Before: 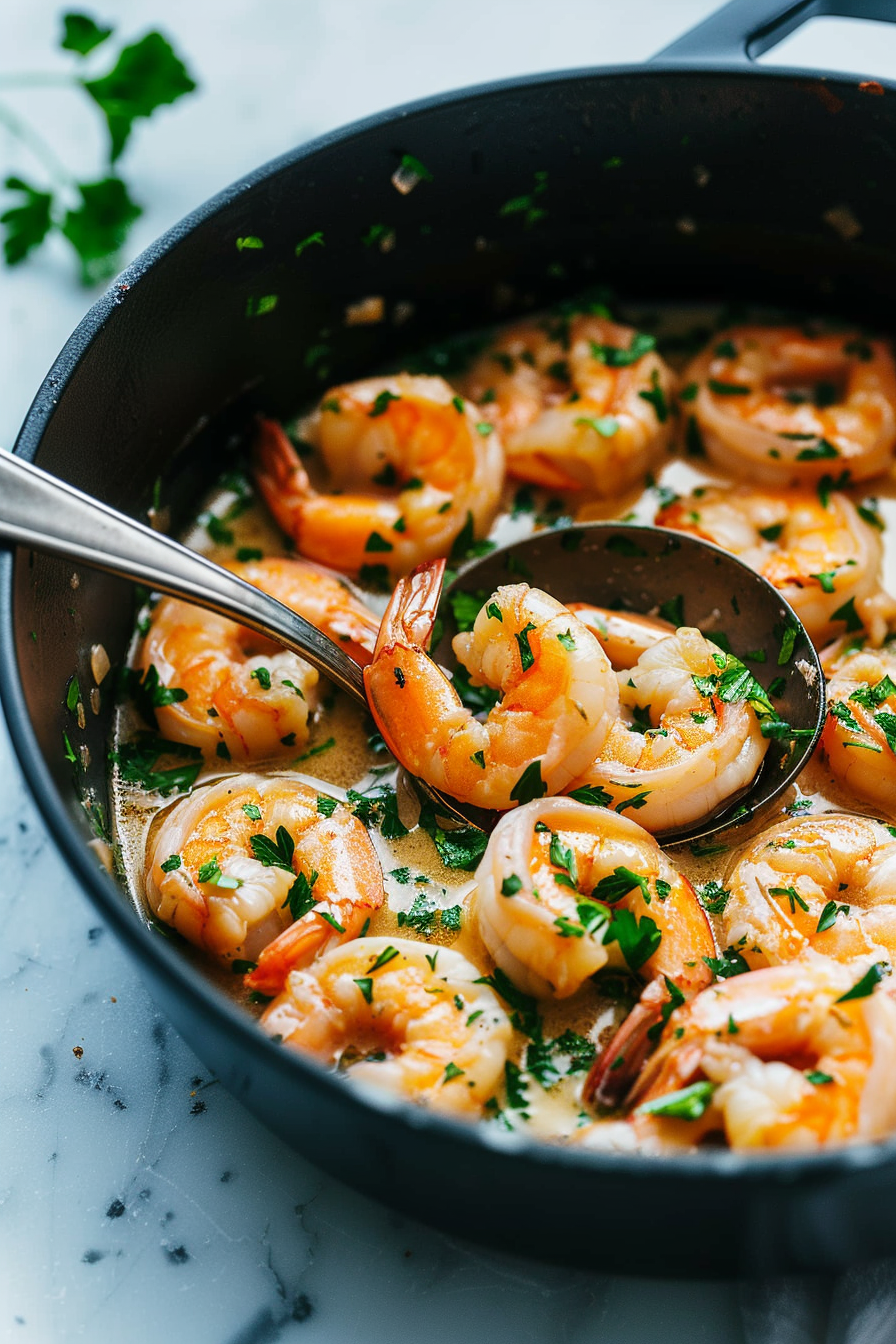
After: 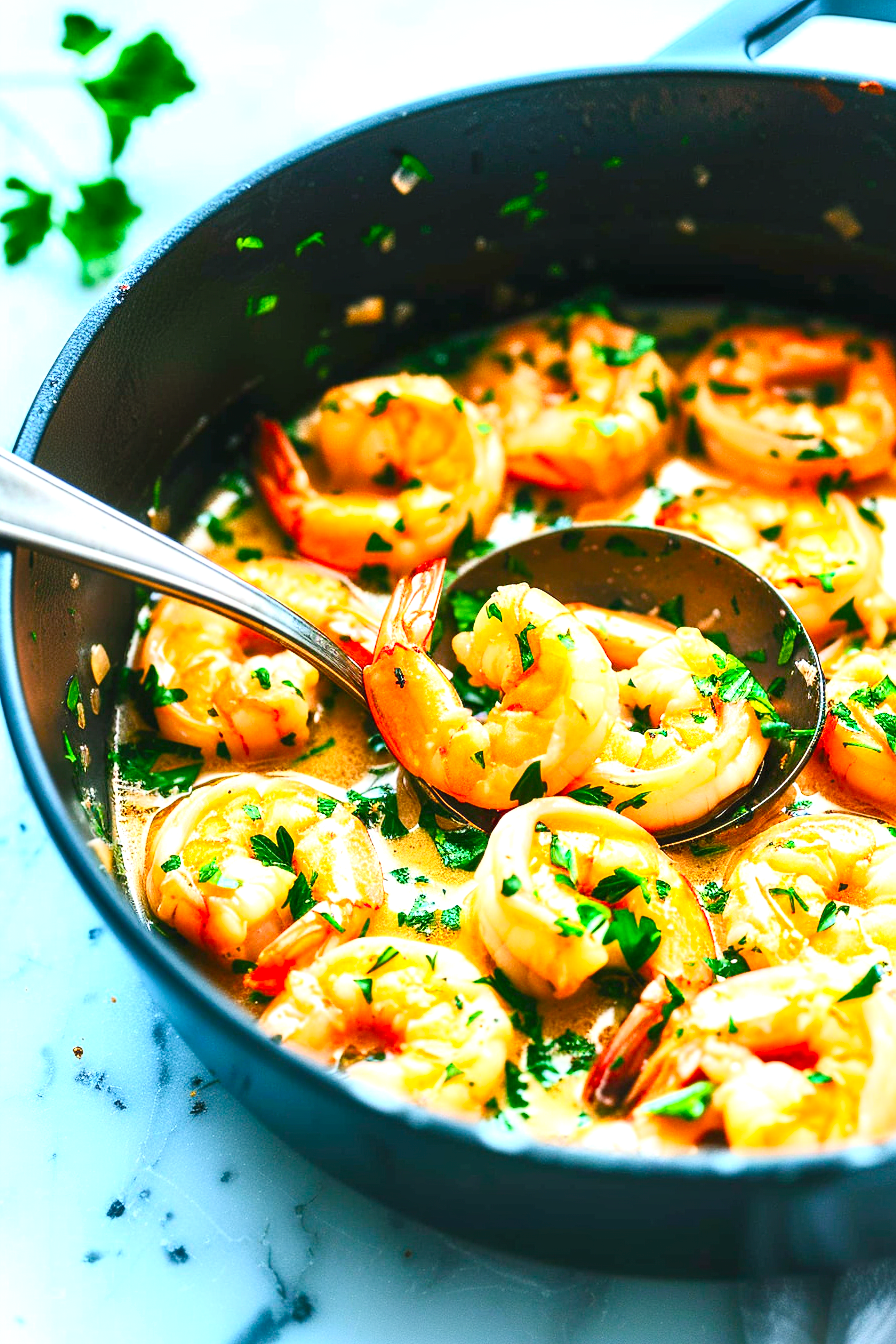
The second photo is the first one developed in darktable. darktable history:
exposure: black level correction 0, exposure 1.104 EV, compensate highlight preservation false
color balance rgb: shadows lift › luminance -10.184%, perceptual saturation grading › global saturation 0.543%, perceptual saturation grading › highlights -14.538%, perceptual saturation grading › shadows 24.827%, global vibrance 20%
shadows and highlights: shadows 36.4, highlights -27.63, soften with gaussian
contrast brightness saturation: contrast 0.244, brightness 0.266, saturation 0.393
